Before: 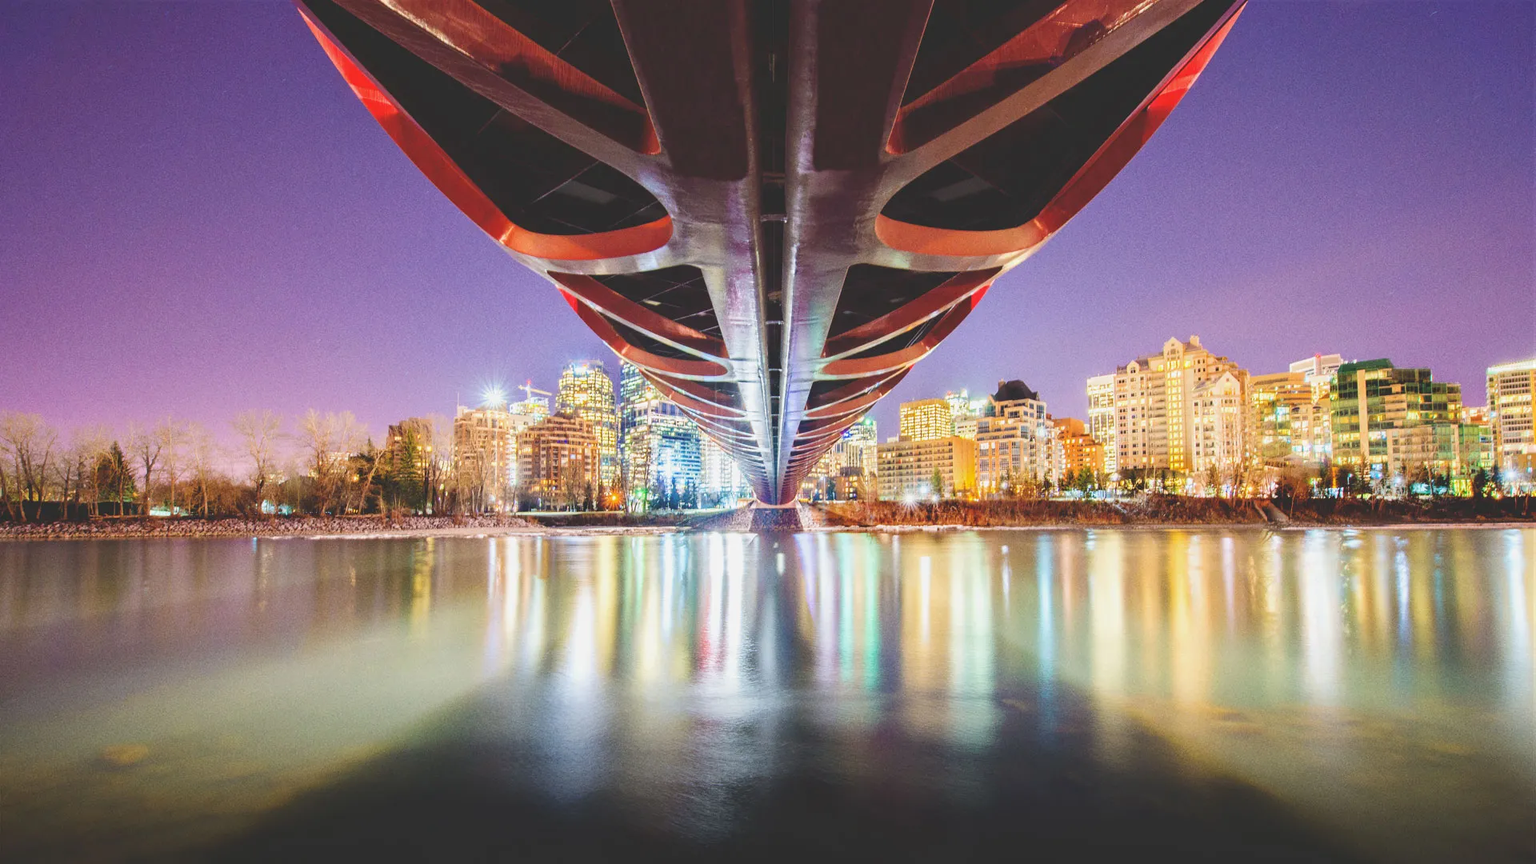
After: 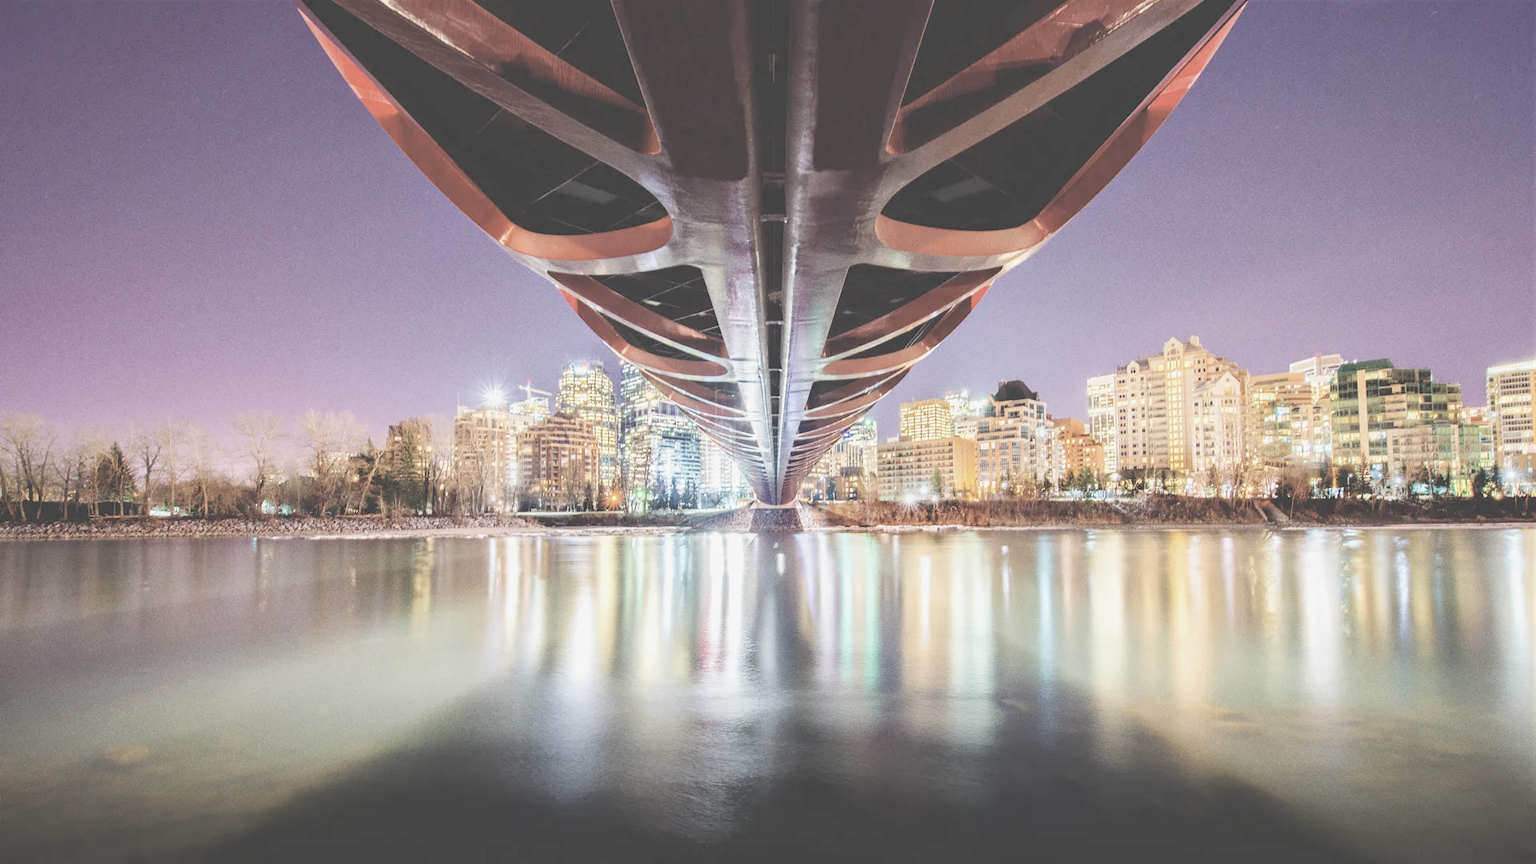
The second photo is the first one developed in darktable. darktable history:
contrast brightness saturation: brightness 0.185, saturation -0.516
